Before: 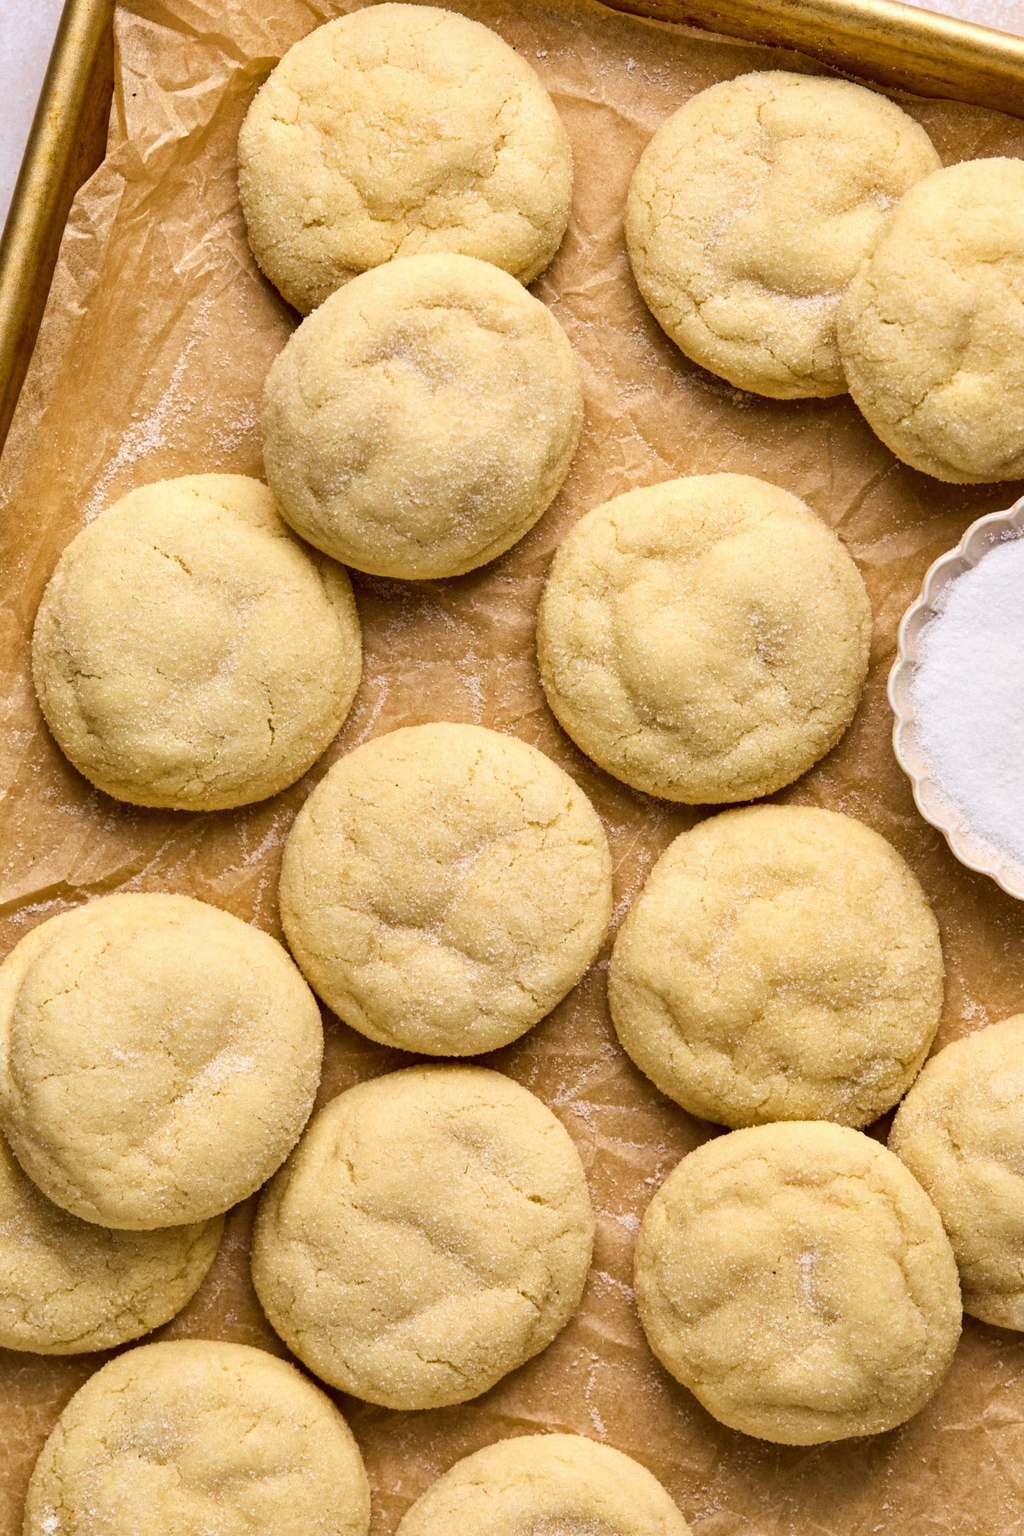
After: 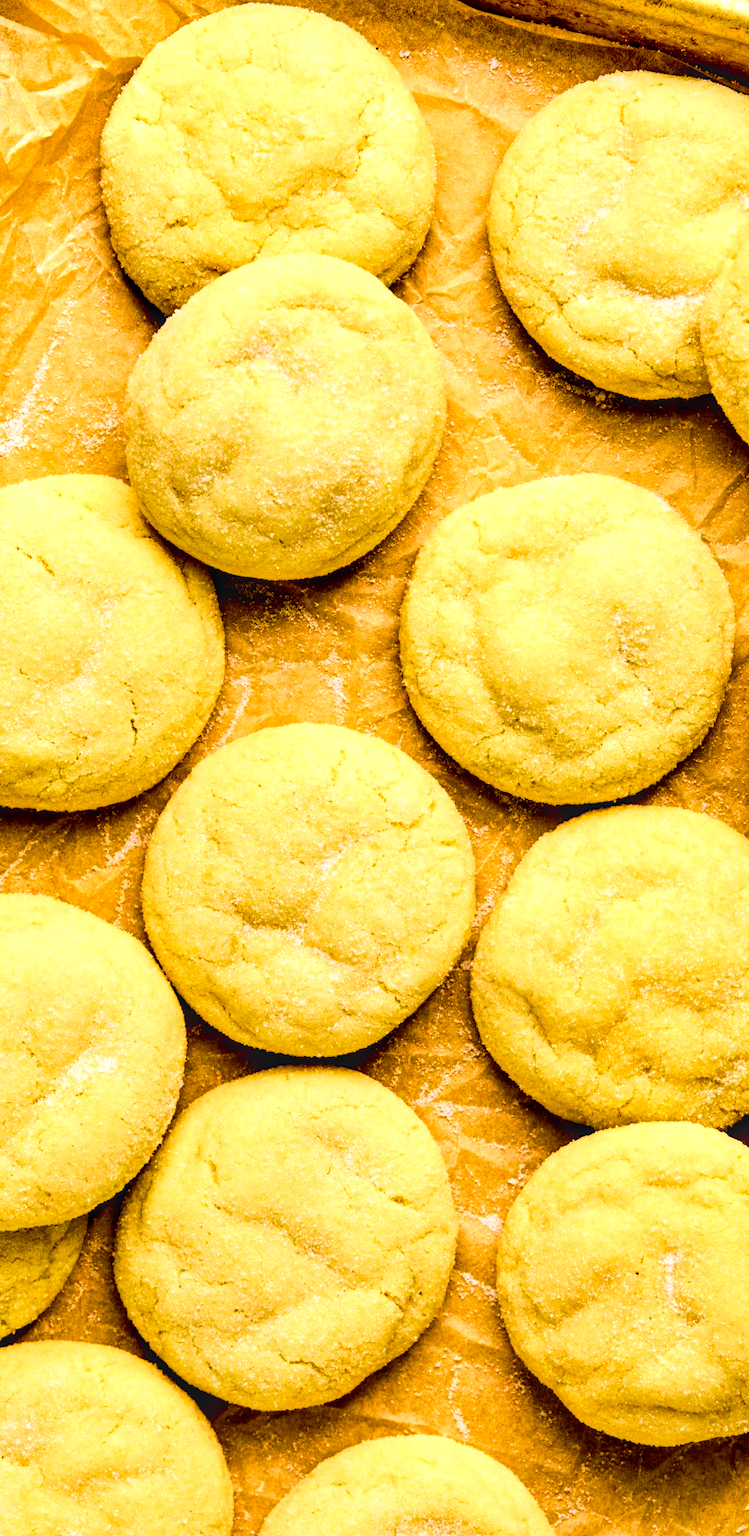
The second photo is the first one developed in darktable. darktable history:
exposure: black level correction 0.016, exposure -0.009 EV, compensate highlight preservation false
local contrast: on, module defaults
tone curve: curves: ch0 [(0, 0) (0.11, 0.081) (0.256, 0.259) (0.398, 0.475) (0.498, 0.611) (0.65, 0.757) (0.835, 0.883) (1, 0.961)]; ch1 [(0, 0) (0.346, 0.307) (0.408, 0.369) (0.453, 0.457) (0.482, 0.479) (0.502, 0.498) (0.521, 0.51) (0.553, 0.554) (0.618, 0.65) (0.693, 0.727) (1, 1)]; ch2 [(0, 0) (0.358, 0.362) (0.434, 0.46) (0.485, 0.494) (0.5, 0.494) (0.511, 0.508) (0.537, 0.55) (0.579, 0.599) (0.621, 0.693) (1, 1)], color space Lab, independent channels, preserve colors none
contrast brightness saturation: saturation -0.1
white balance: red 1.009, blue 1.027
crop: left 13.443%, right 13.31%
color balance rgb: linear chroma grading › shadows -2.2%, linear chroma grading › highlights -15%, linear chroma grading › global chroma -10%, linear chroma grading › mid-tones -10%, perceptual saturation grading › global saturation 45%, perceptual saturation grading › highlights -50%, perceptual saturation grading › shadows 30%, perceptual brilliance grading › global brilliance 18%, global vibrance 45%
